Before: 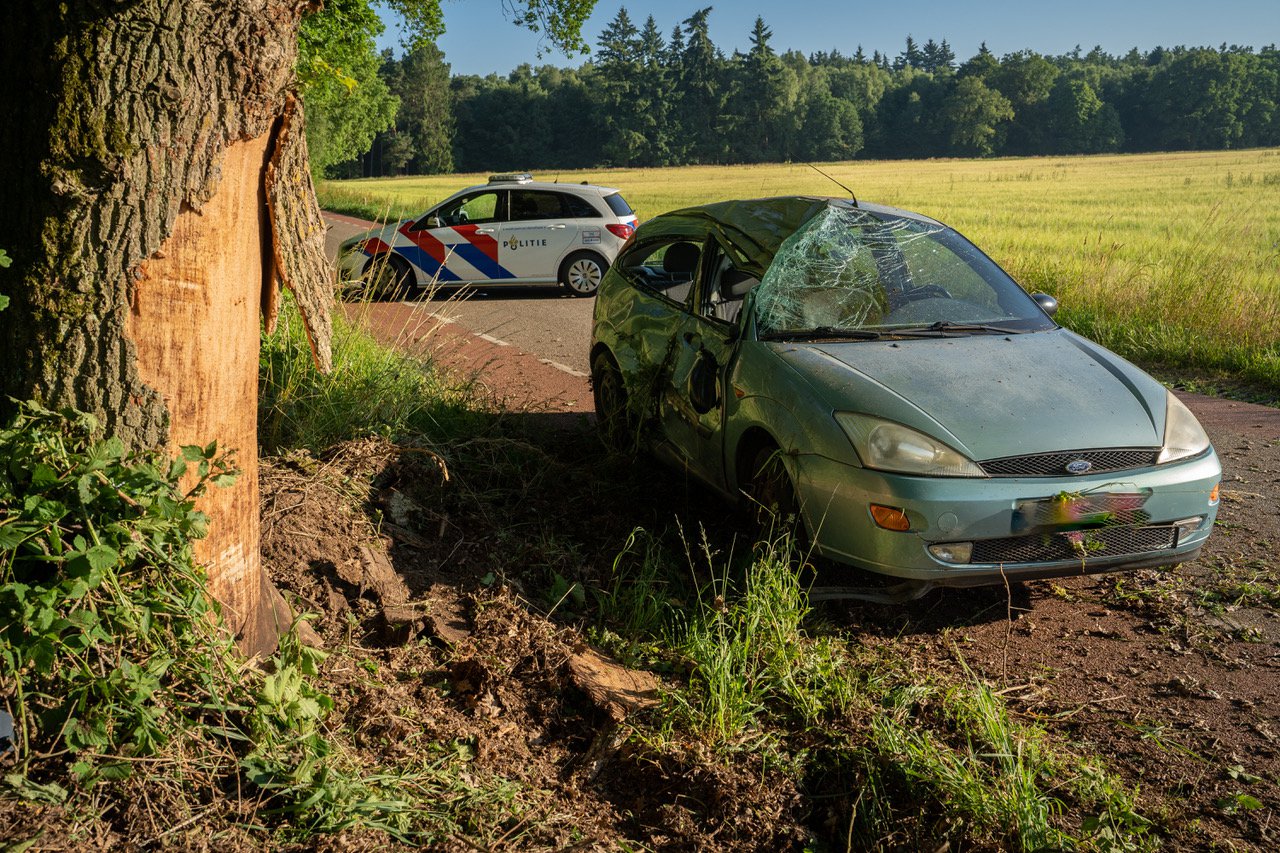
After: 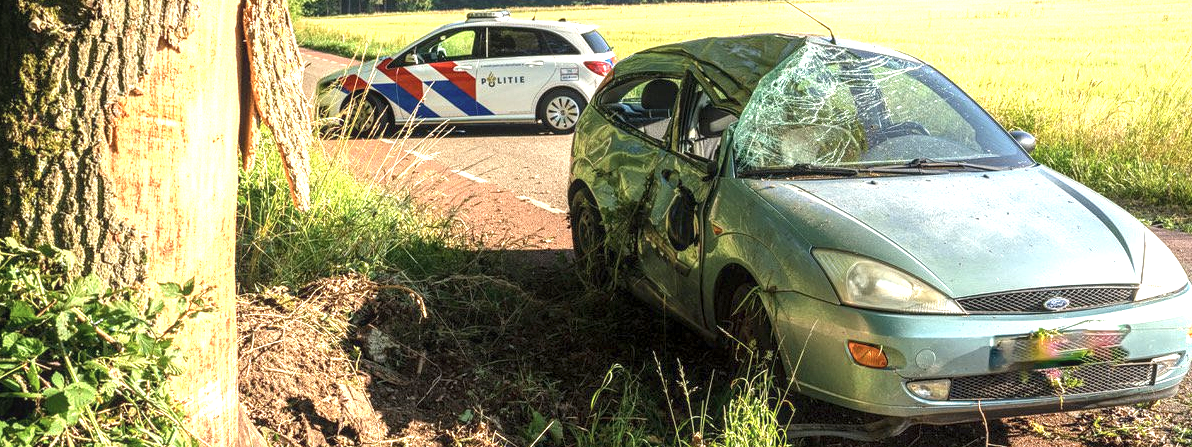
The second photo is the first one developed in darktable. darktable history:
crop: left 1.744%, top 19.225%, right 5.069%, bottom 28.357%
color balance: on, module defaults
color correction: saturation 0.85
contrast equalizer: y [[0.5, 0.488, 0.462, 0.461, 0.491, 0.5], [0.5 ×6], [0.5 ×6], [0 ×6], [0 ×6]]
local contrast: detail 130%
exposure: black level correction 0, exposure 1.675 EV, compensate exposure bias true, compensate highlight preservation false
